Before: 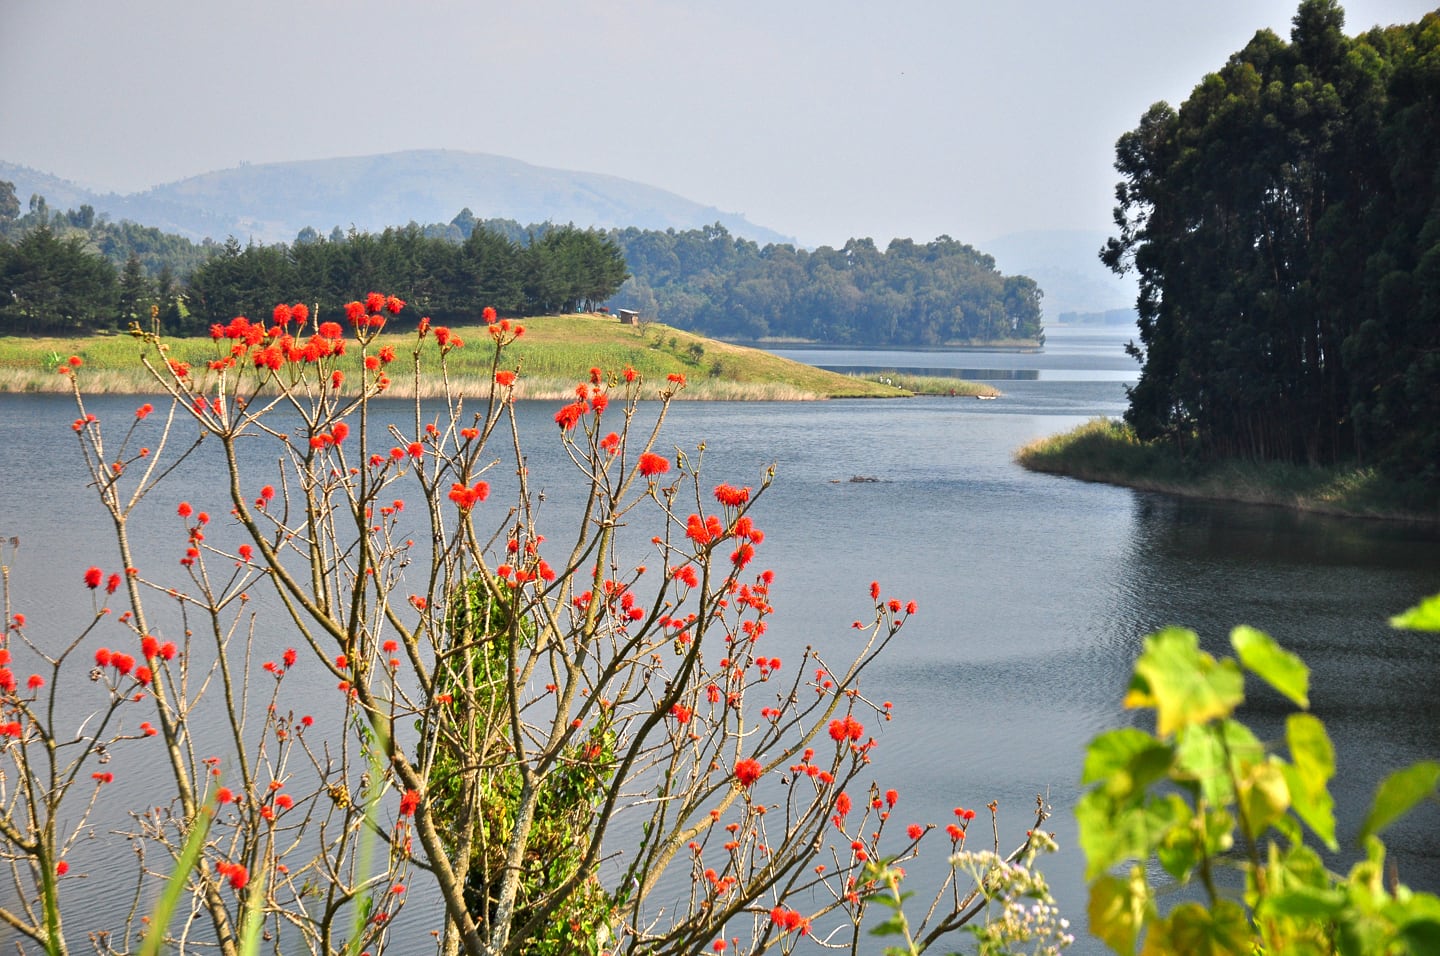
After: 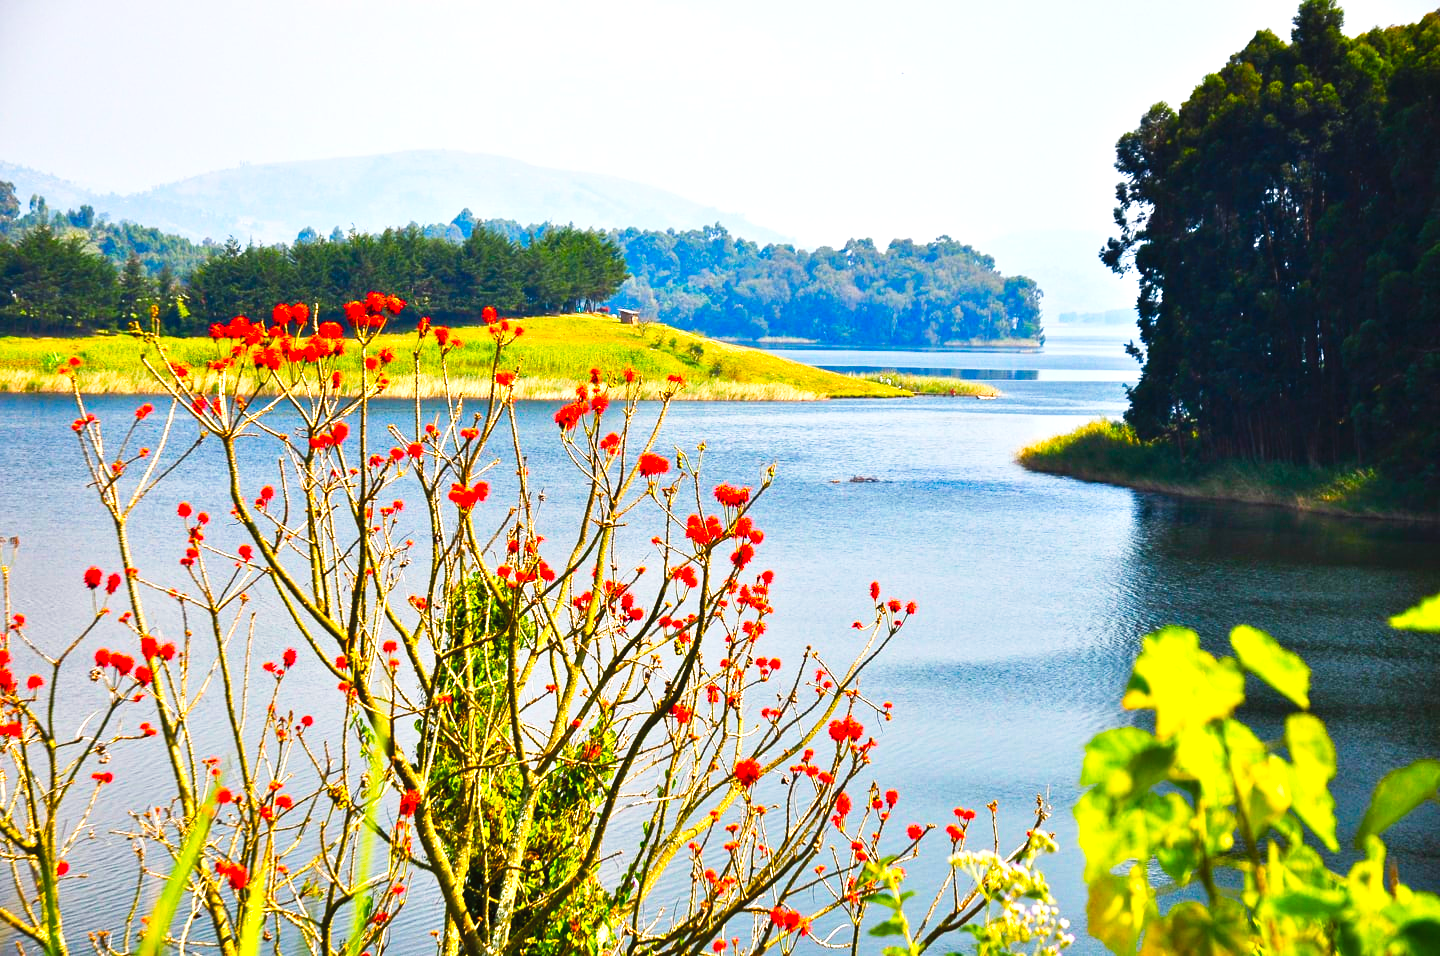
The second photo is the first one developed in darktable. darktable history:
color balance rgb: linear chroma grading › global chroma 25%, perceptual saturation grading › global saturation 45%, perceptual saturation grading › highlights -50%, perceptual saturation grading › shadows 30%, perceptual brilliance grading › global brilliance 18%, global vibrance 40%
tone curve: curves: ch0 [(0, 0) (0.003, 0.036) (0.011, 0.04) (0.025, 0.042) (0.044, 0.052) (0.069, 0.066) (0.1, 0.085) (0.136, 0.106) (0.177, 0.144) (0.224, 0.188) (0.277, 0.241) (0.335, 0.307) (0.399, 0.382) (0.468, 0.466) (0.543, 0.56) (0.623, 0.672) (0.709, 0.772) (0.801, 0.876) (0.898, 0.949) (1, 1)], preserve colors none
